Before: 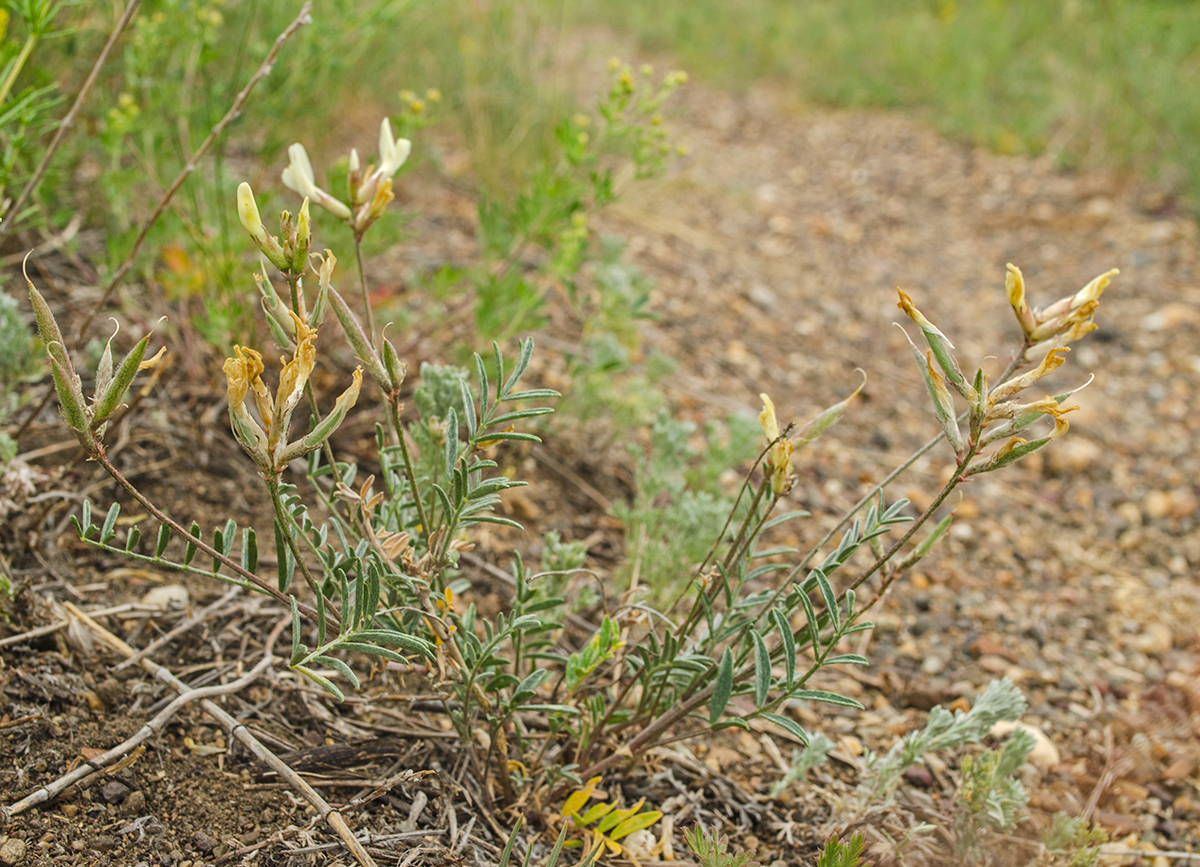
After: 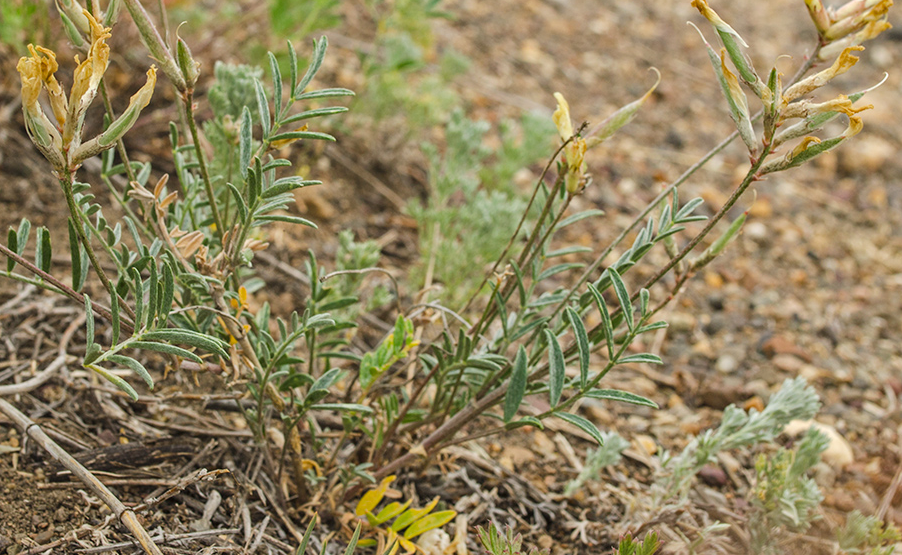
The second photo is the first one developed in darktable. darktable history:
crop and rotate: left 17.185%, top 34.895%, right 7.566%, bottom 0.996%
